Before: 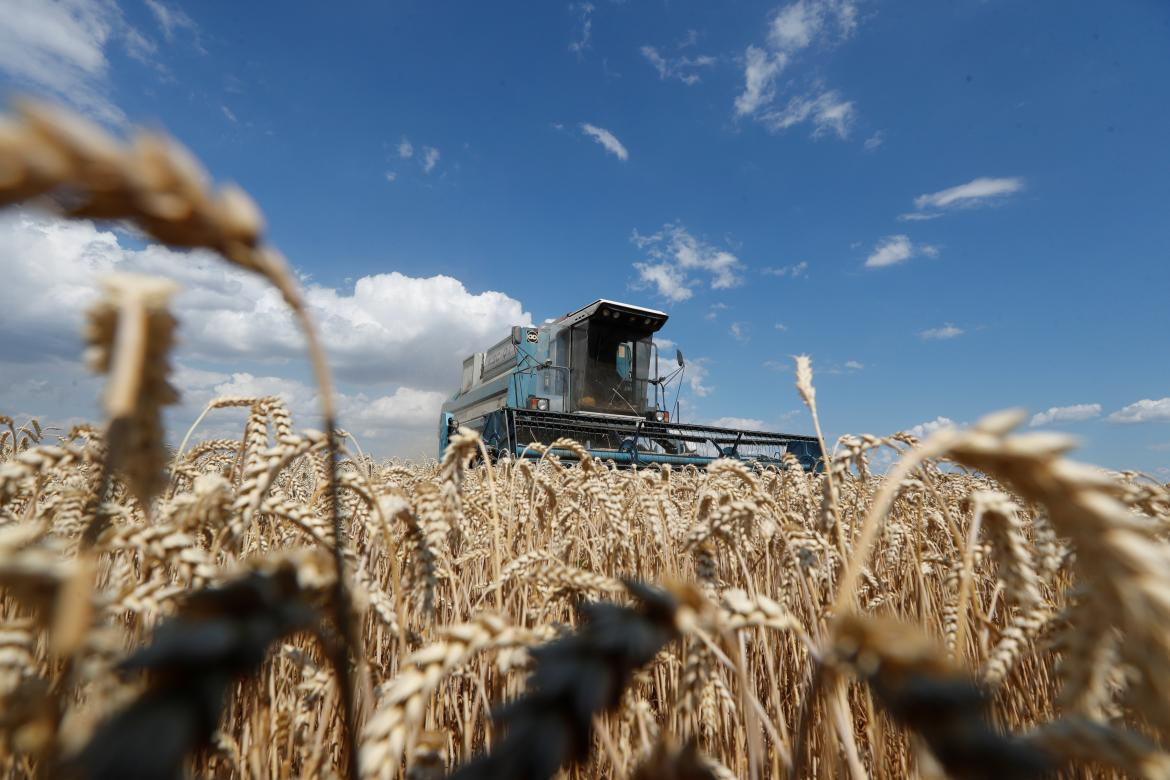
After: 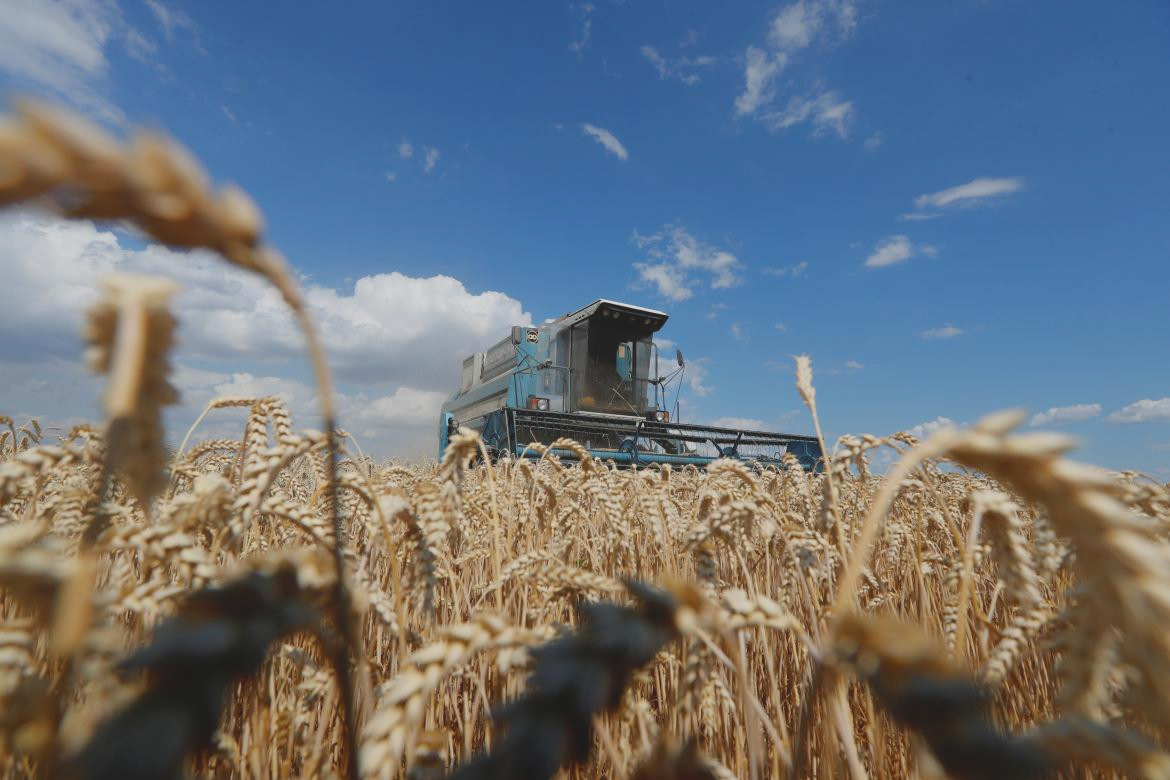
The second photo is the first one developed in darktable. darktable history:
local contrast: detail 72%
levels: mode automatic
